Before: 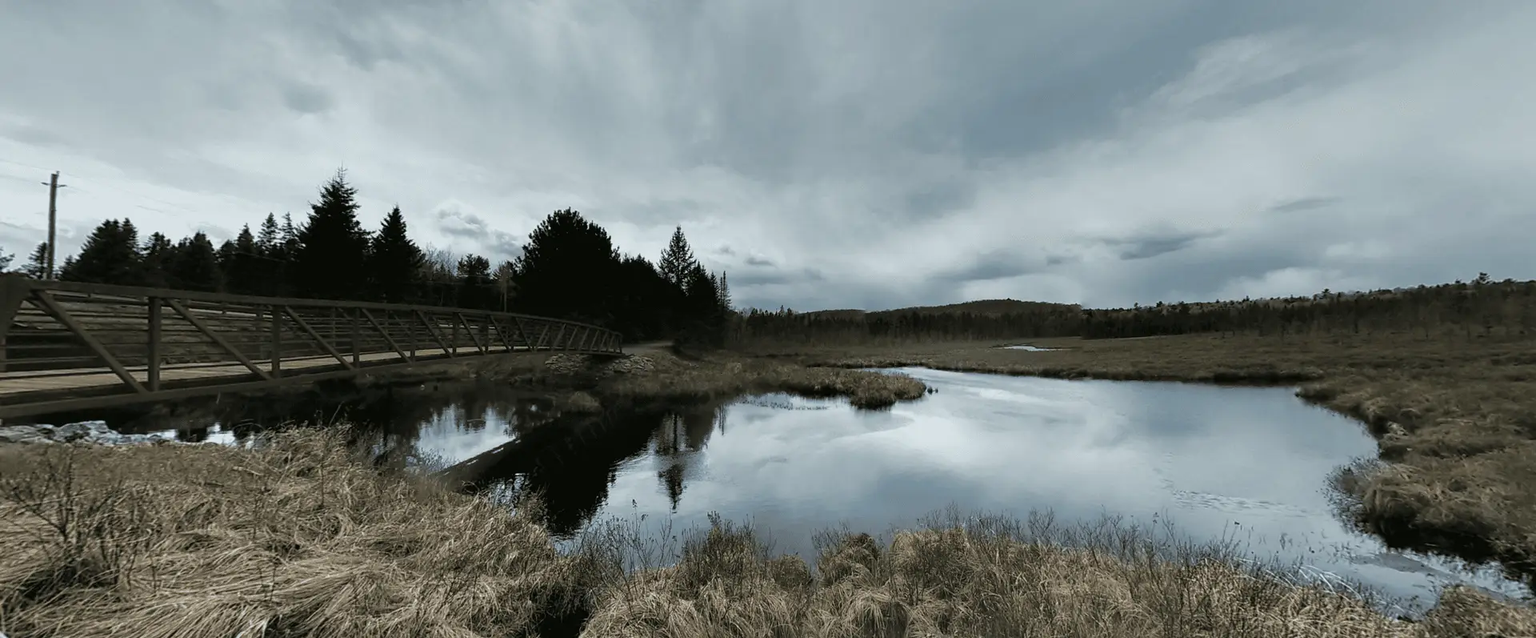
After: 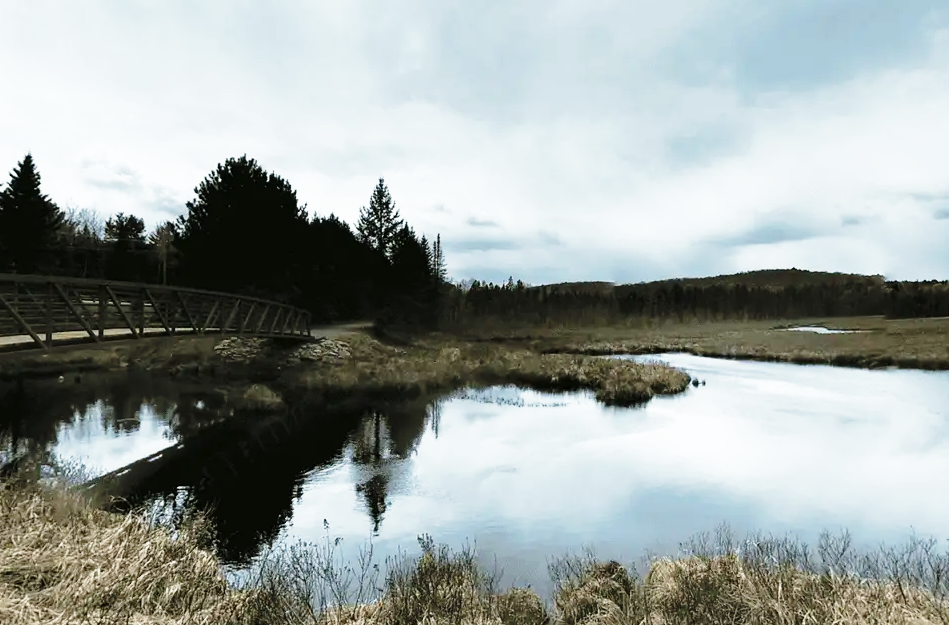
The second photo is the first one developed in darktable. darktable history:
base curve: curves: ch0 [(0, 0) (0.026, 0.03) (0.109, 0.232) (0.351, 0.748) (0.669, 0.968) (1, 1)], preserve colors none
crop and rotate: angle 0.02°, left 24.353%, top 13.219%, right 26.156%, bottom 8.224%
vibrance: on, module defaults
